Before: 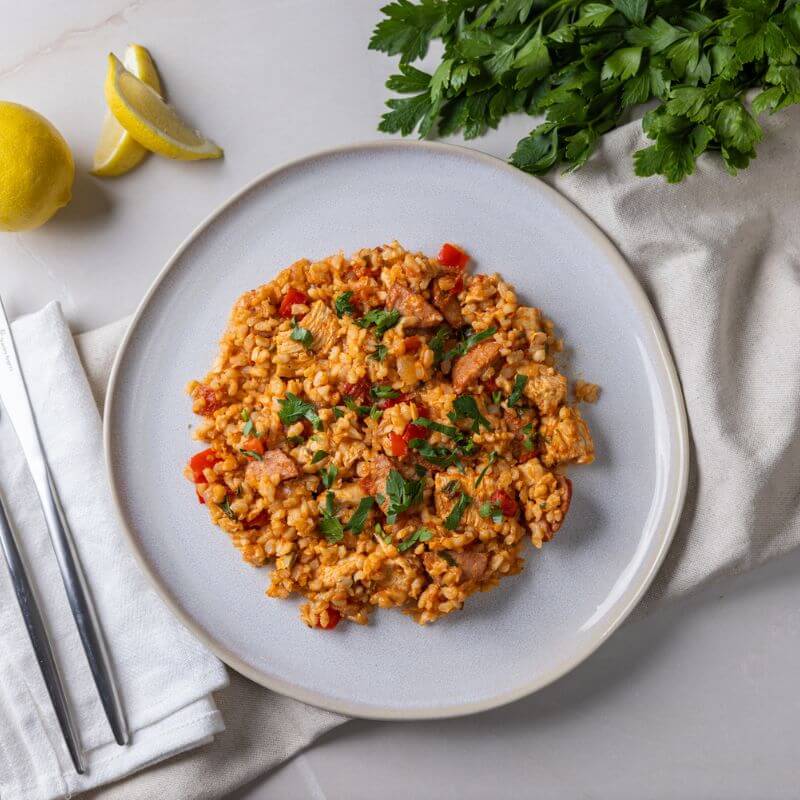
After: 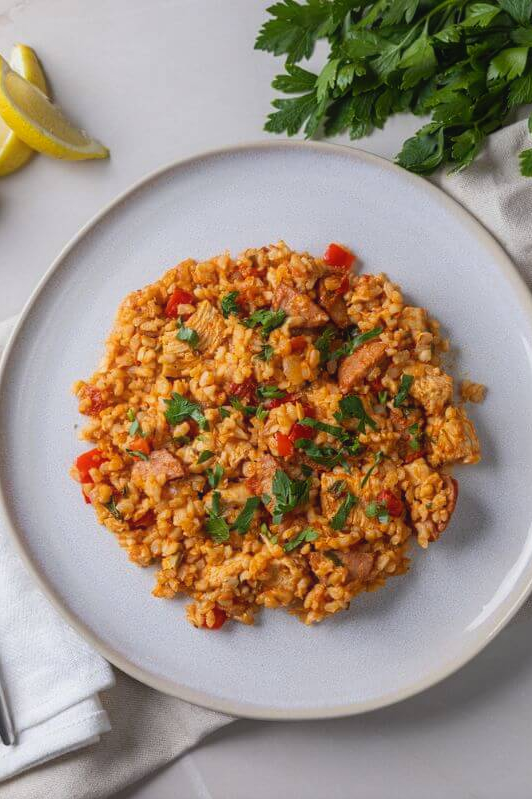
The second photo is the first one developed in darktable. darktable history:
crop and rotate: left 14.285%, right 19.122%
contrast equalizer: y [[0.5, 0.488, 0.462, 0.461, 0.491, 0.5], [0.5 ×6], [0.5 ×6], [0 ×6], [0 ×6]]
